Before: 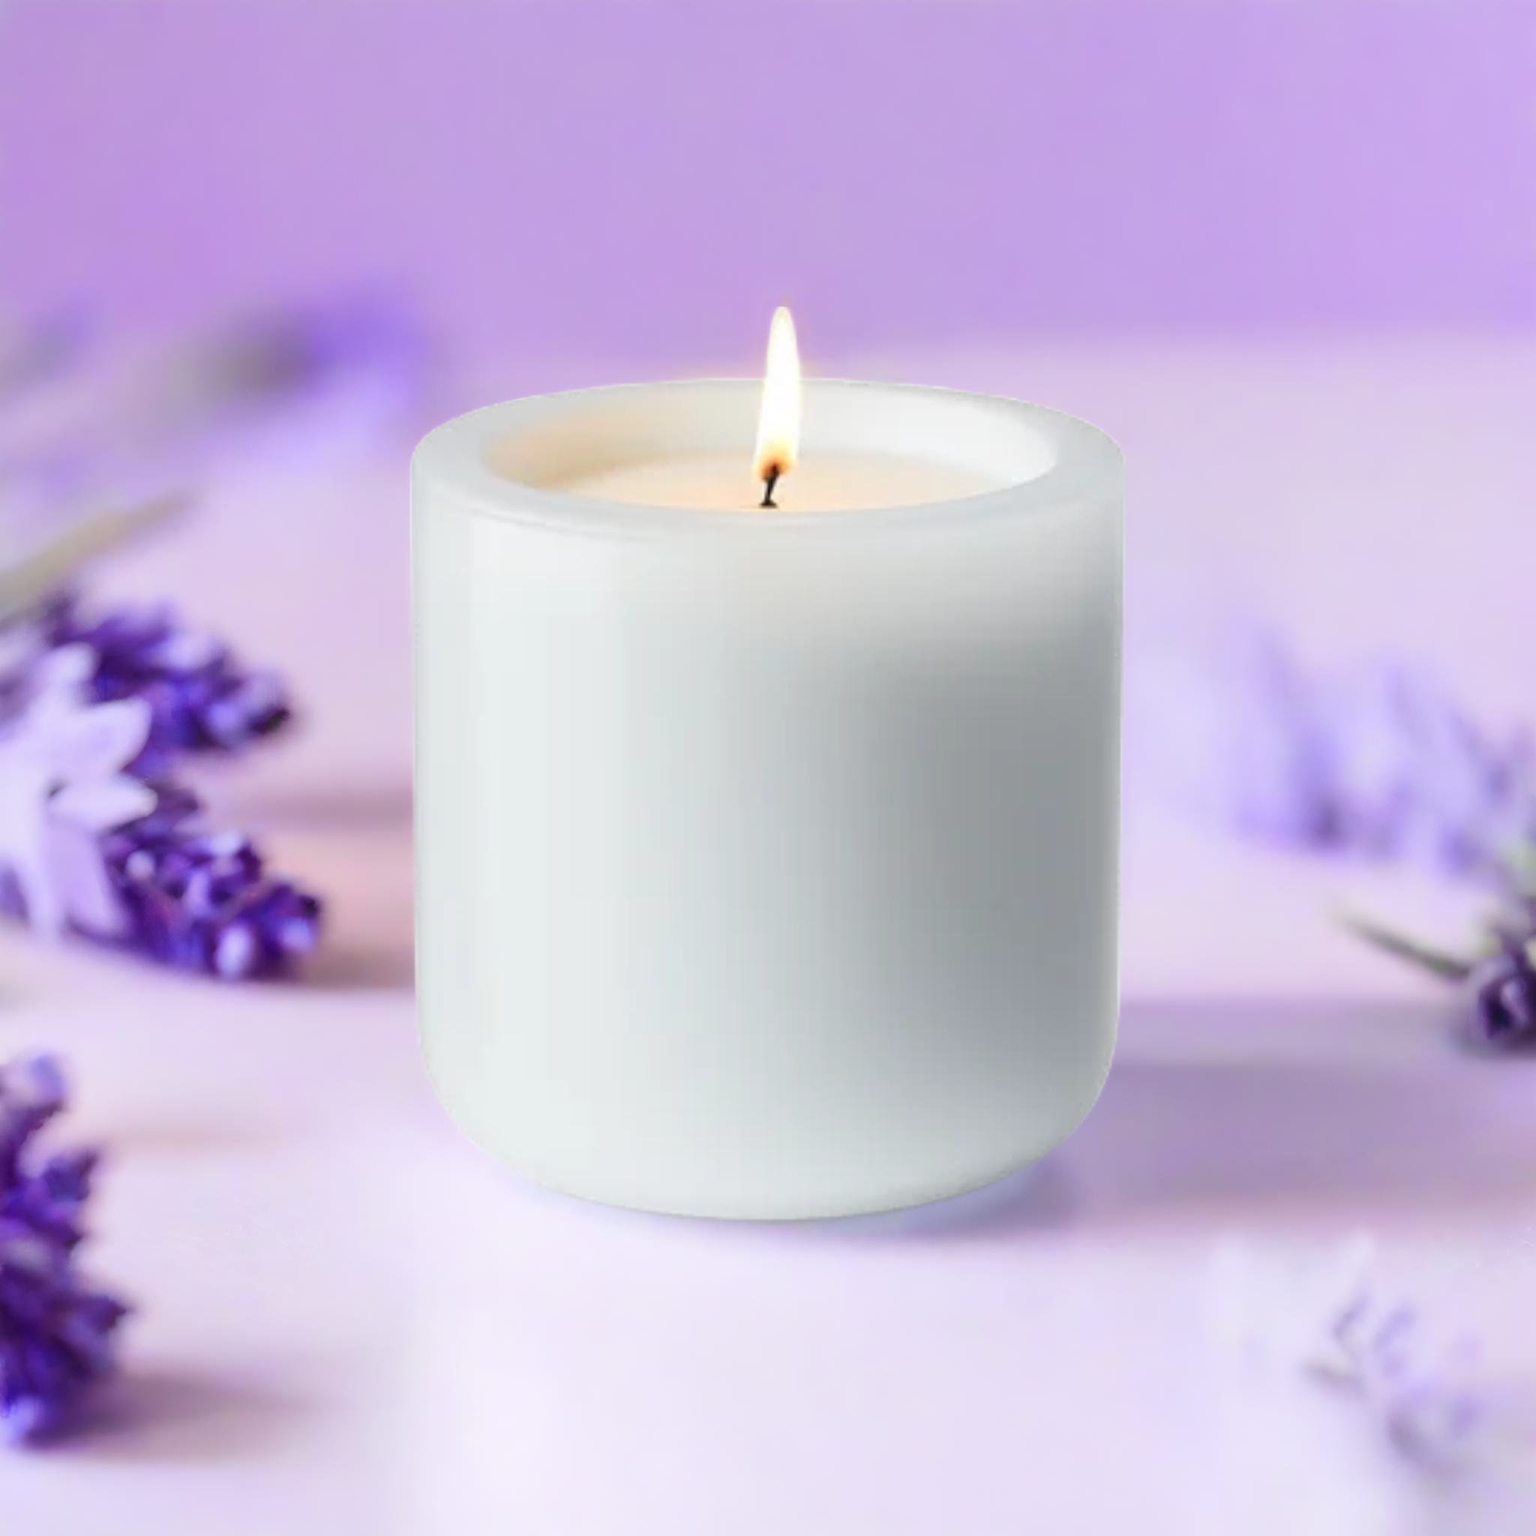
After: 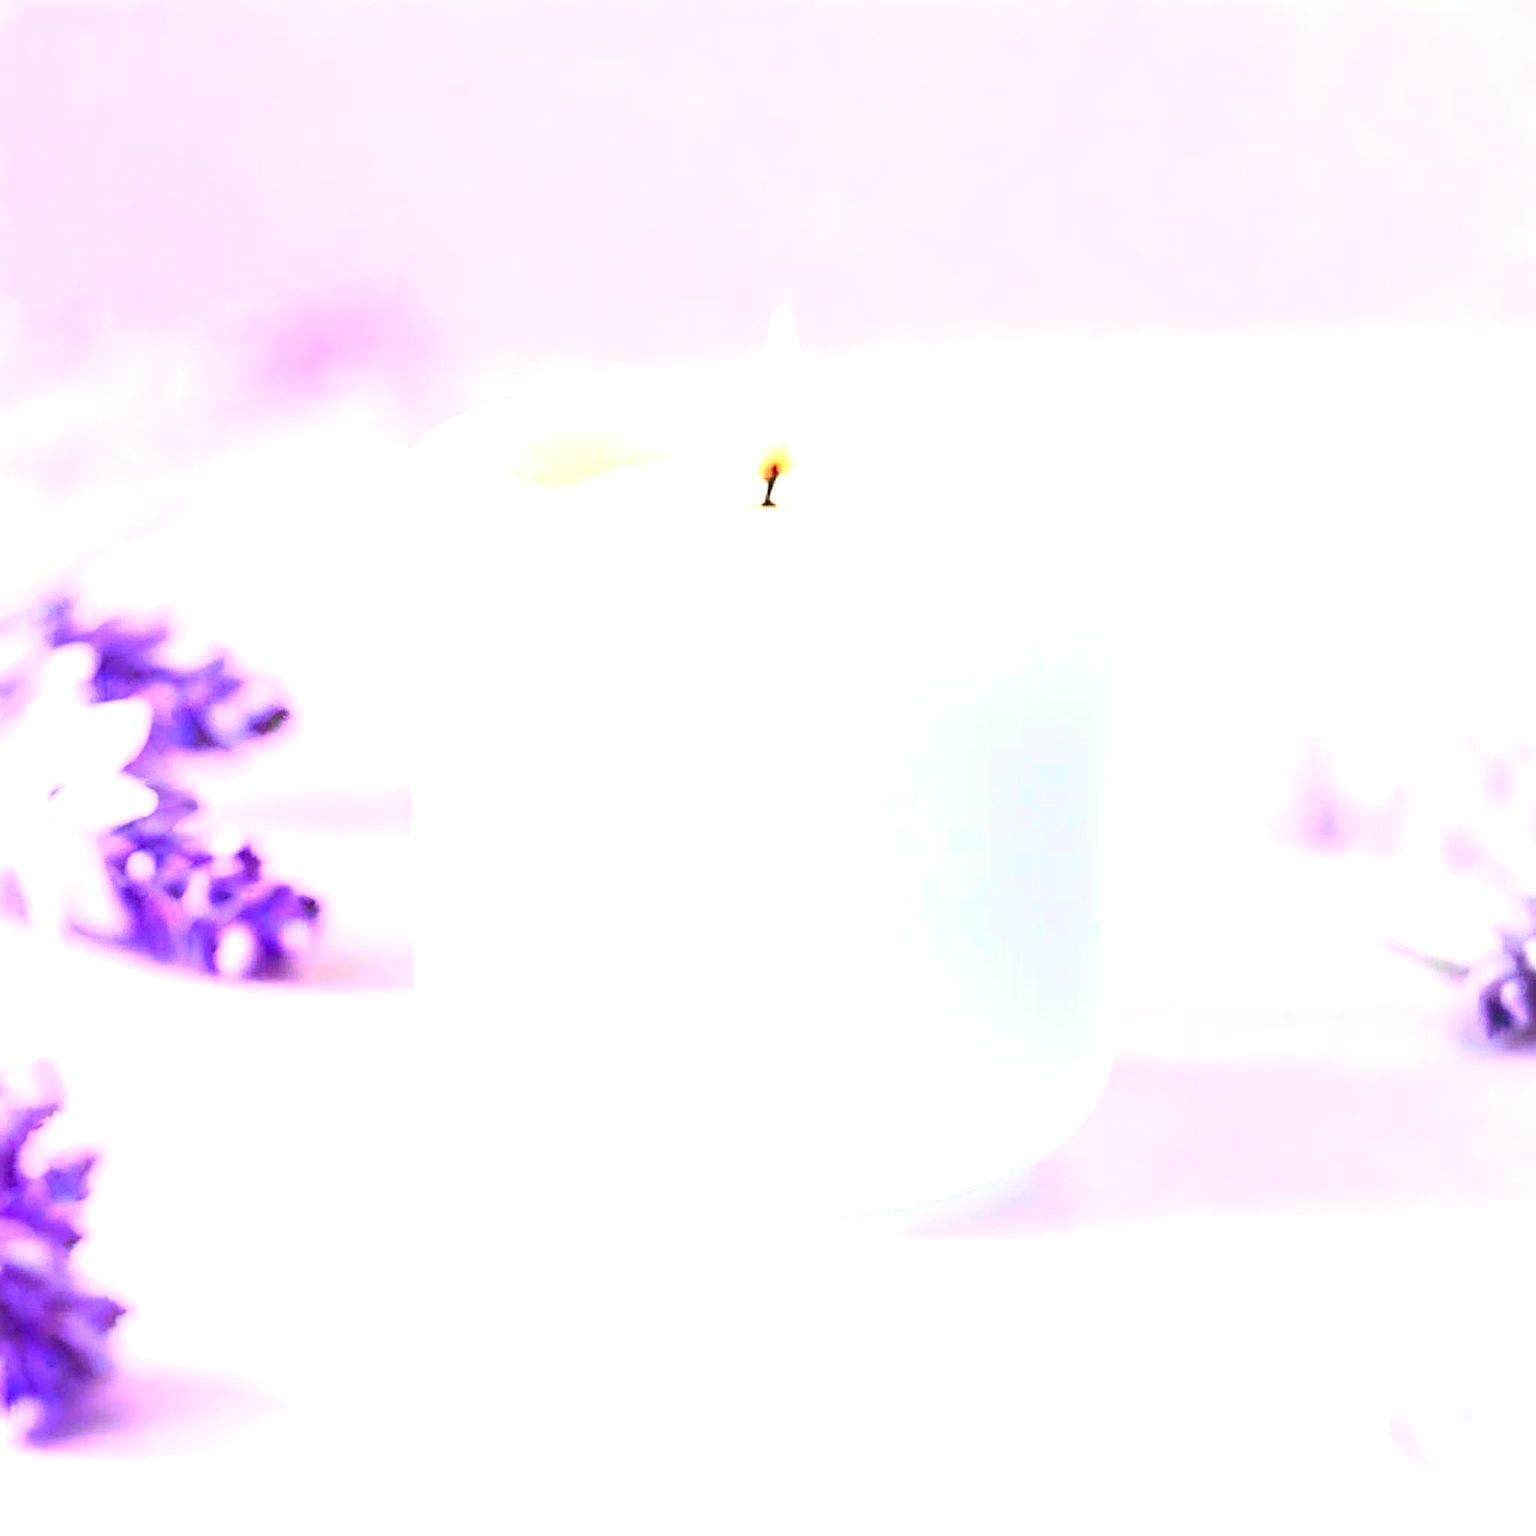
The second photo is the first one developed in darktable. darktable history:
contrast brightness saturation: contrast 0.197, brightness 0.159, saturation 0.227
sharpen: radius 3.978
exposure: black level correction 0, exposure 1.512 EV, compensate exposure bias true, compensate highlight preservation false
